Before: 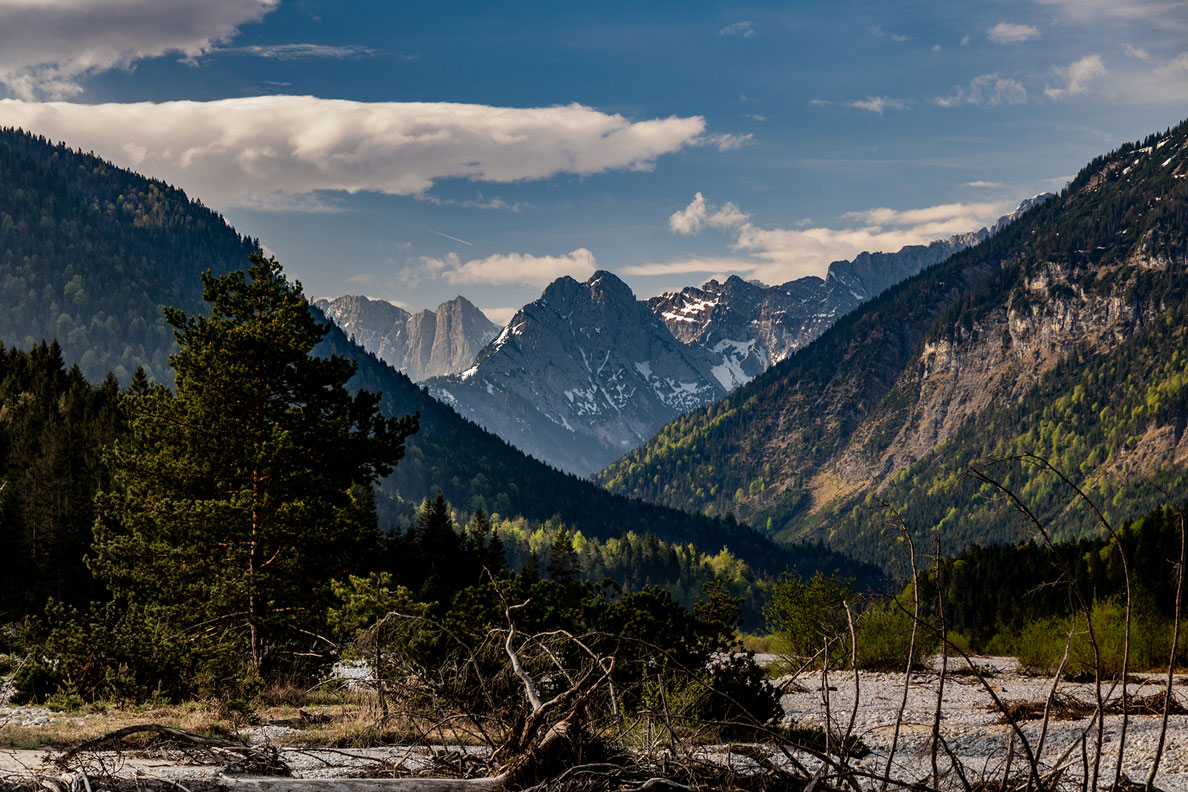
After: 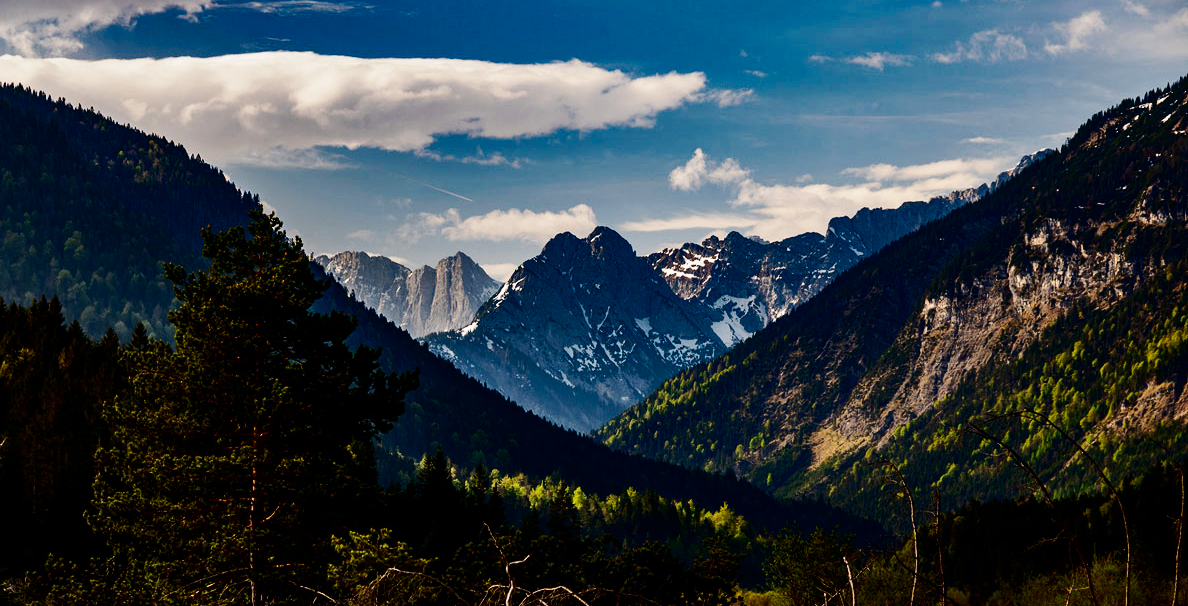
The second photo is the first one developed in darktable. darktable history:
contrast brightness saturation: contrast 0.135, brightness -0.231, saturation 0.136
base curve: curves: ch0 [(0, 0) (0.032, 0.025) (0.121, 0.166) (0.206, 0.329) (0.605, 0.79) (1, 1)], preserve colors none
crop: top 5.608%, bottom 17.835%
